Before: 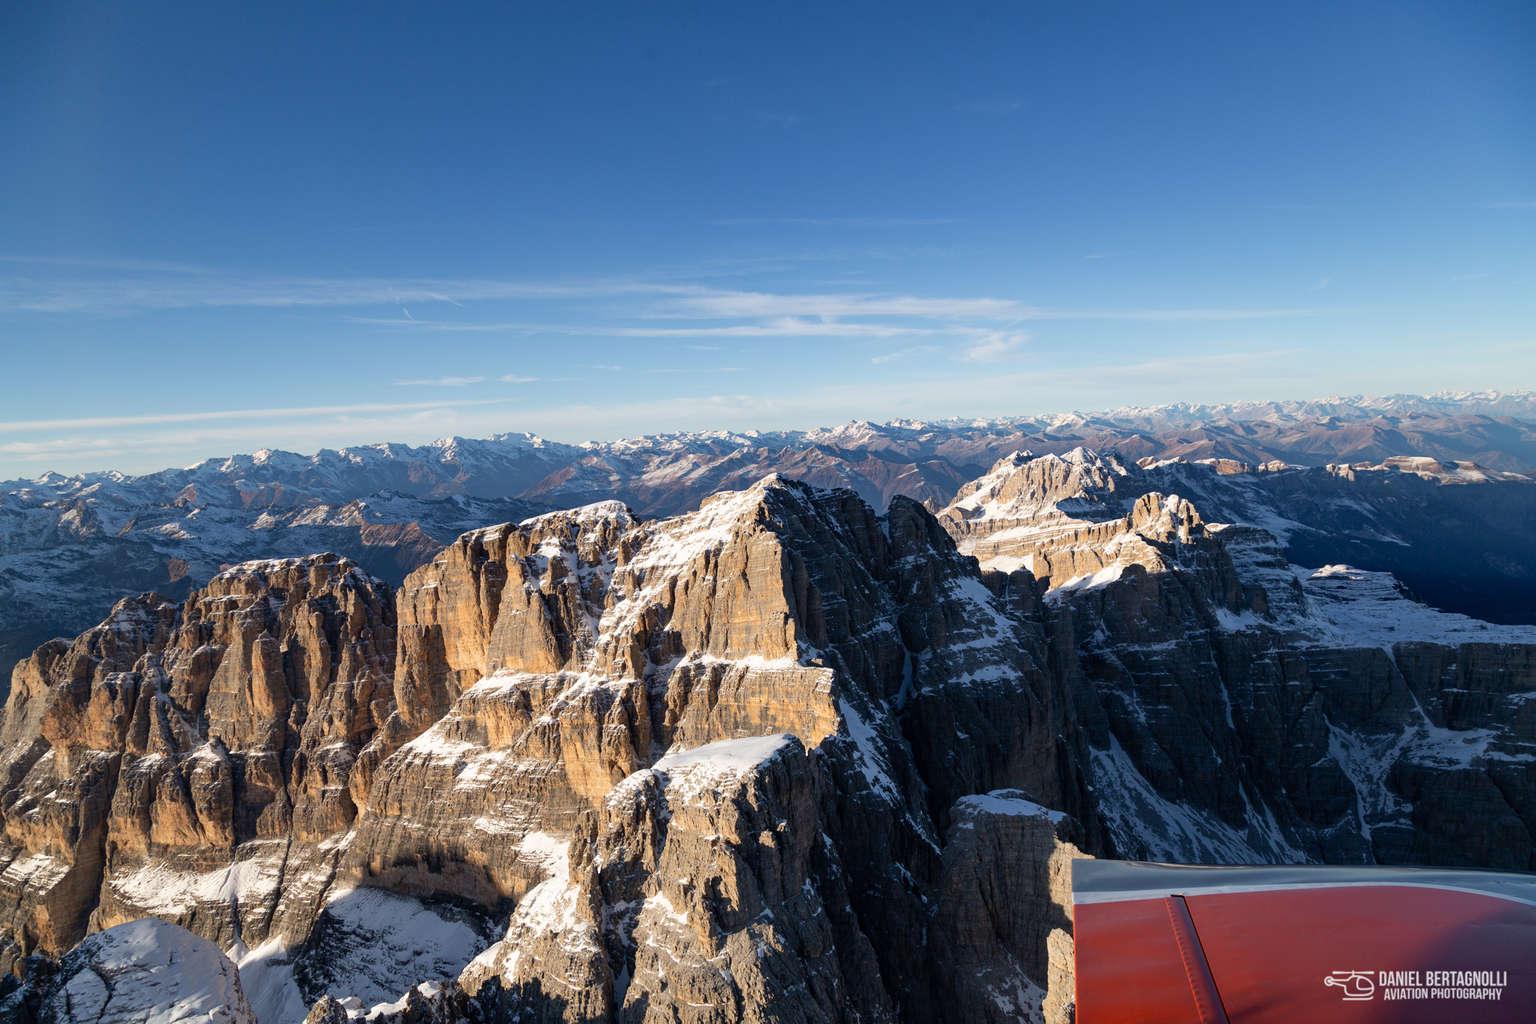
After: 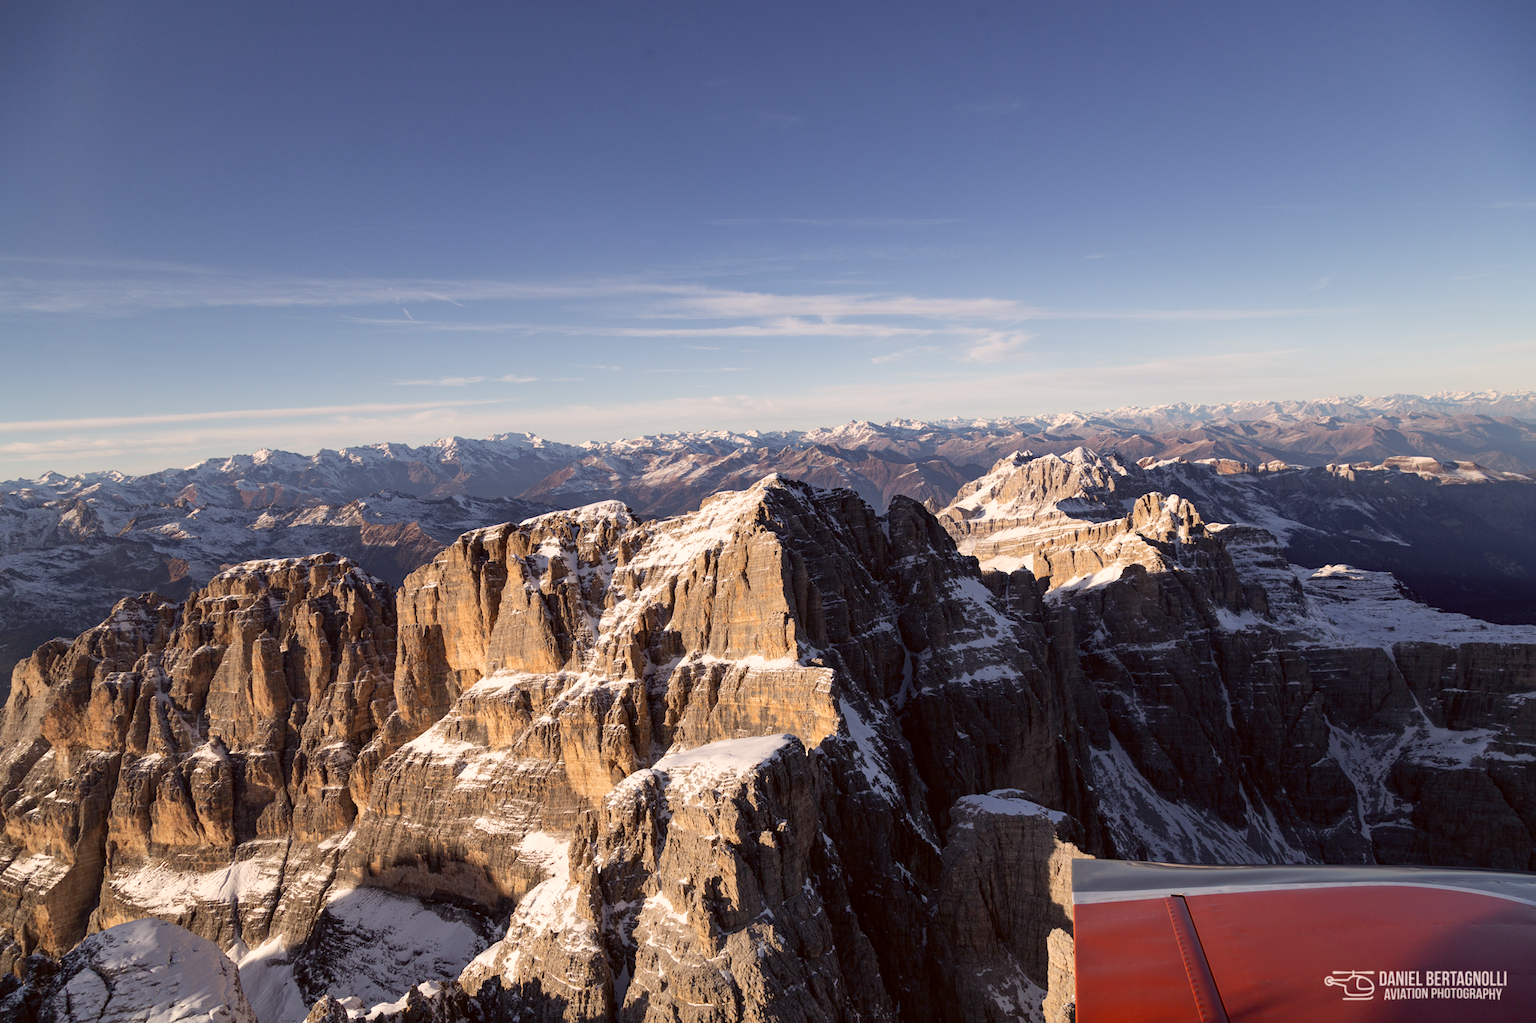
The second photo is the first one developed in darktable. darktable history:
color correction: highlights a* 6.17, highlights b* 7.44, shadows a* 6.24, shadows b* 6.95, saturation 0.891
